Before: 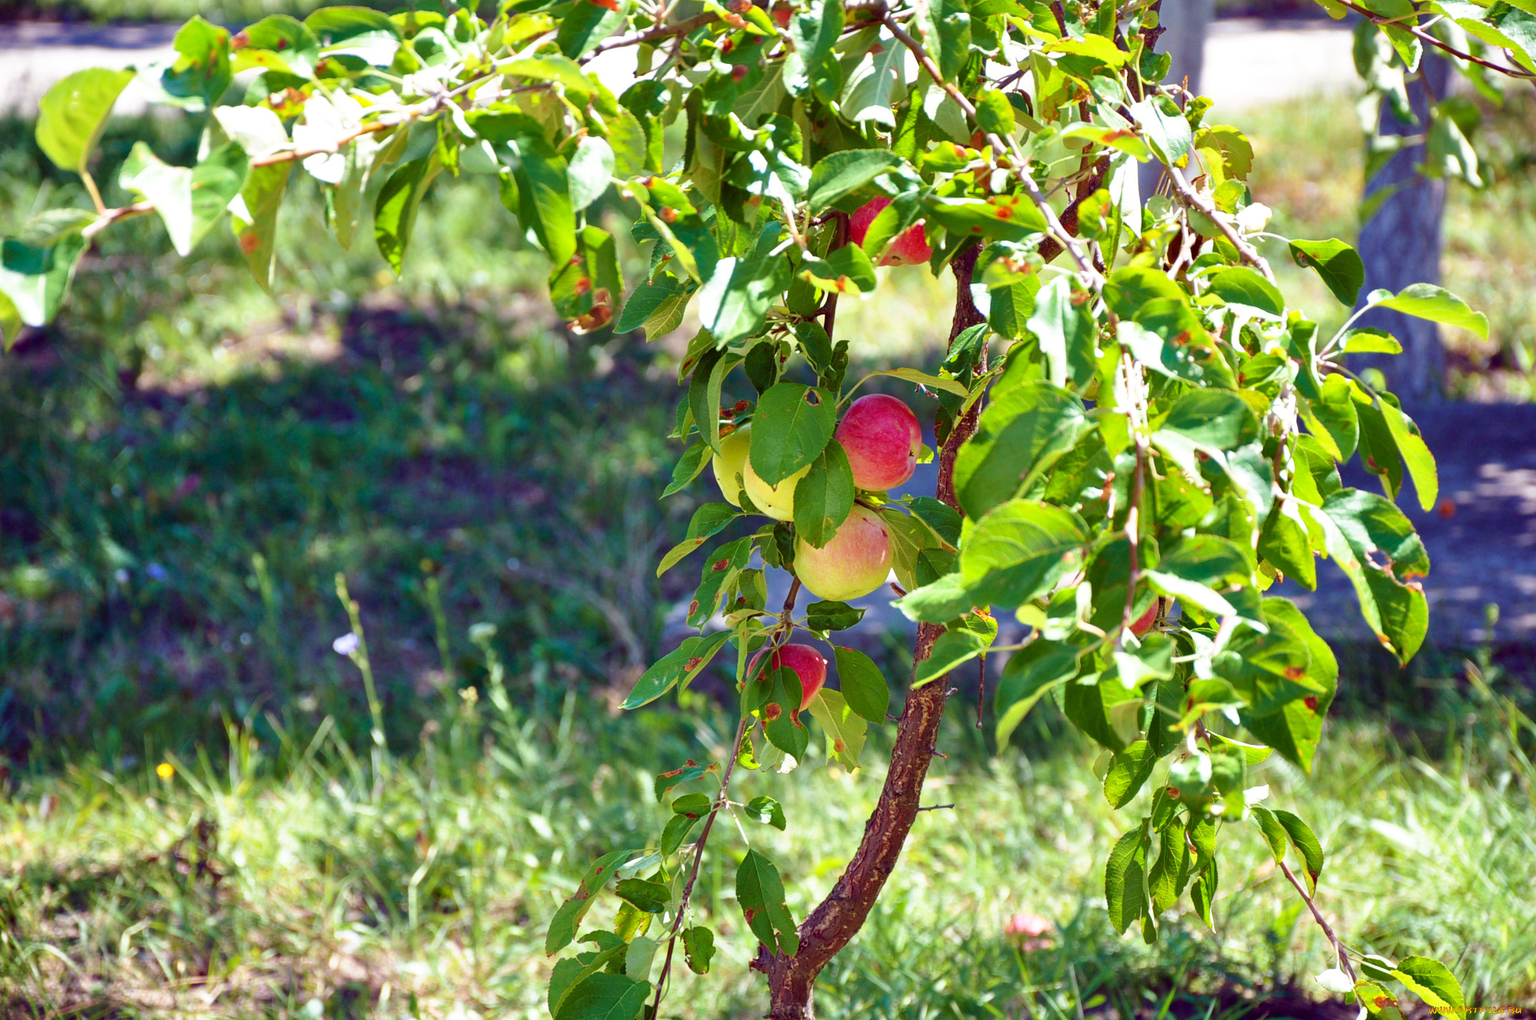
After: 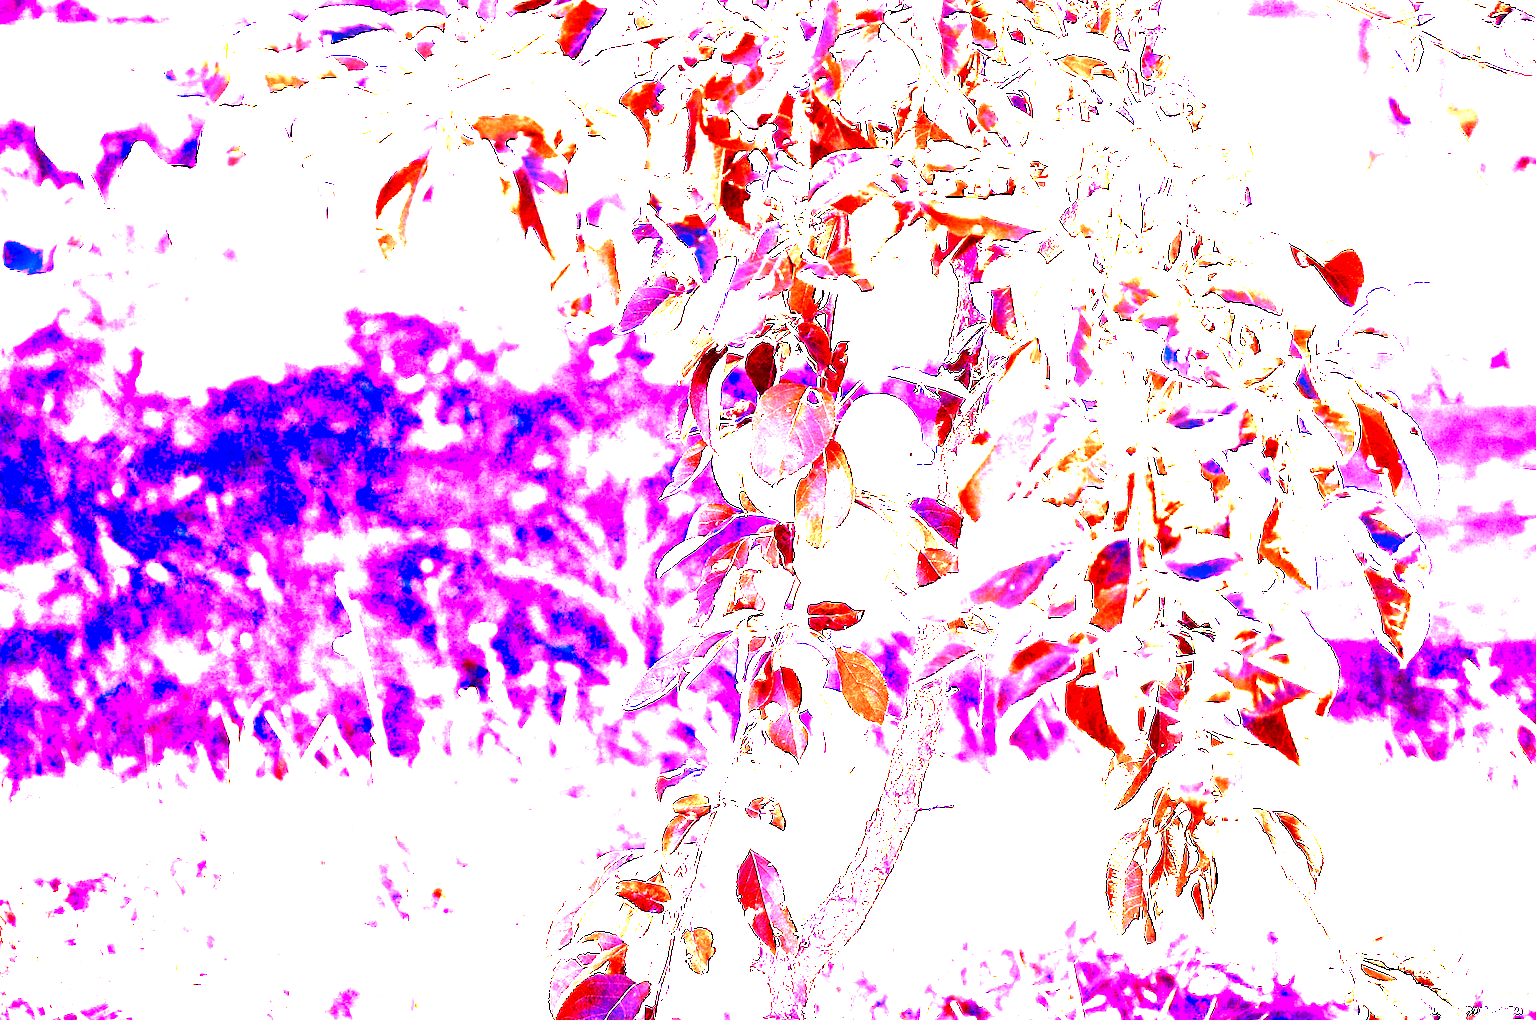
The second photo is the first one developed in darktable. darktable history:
contrast brightness saturation: brightness -0.52
white balance: red 8, blue 8
